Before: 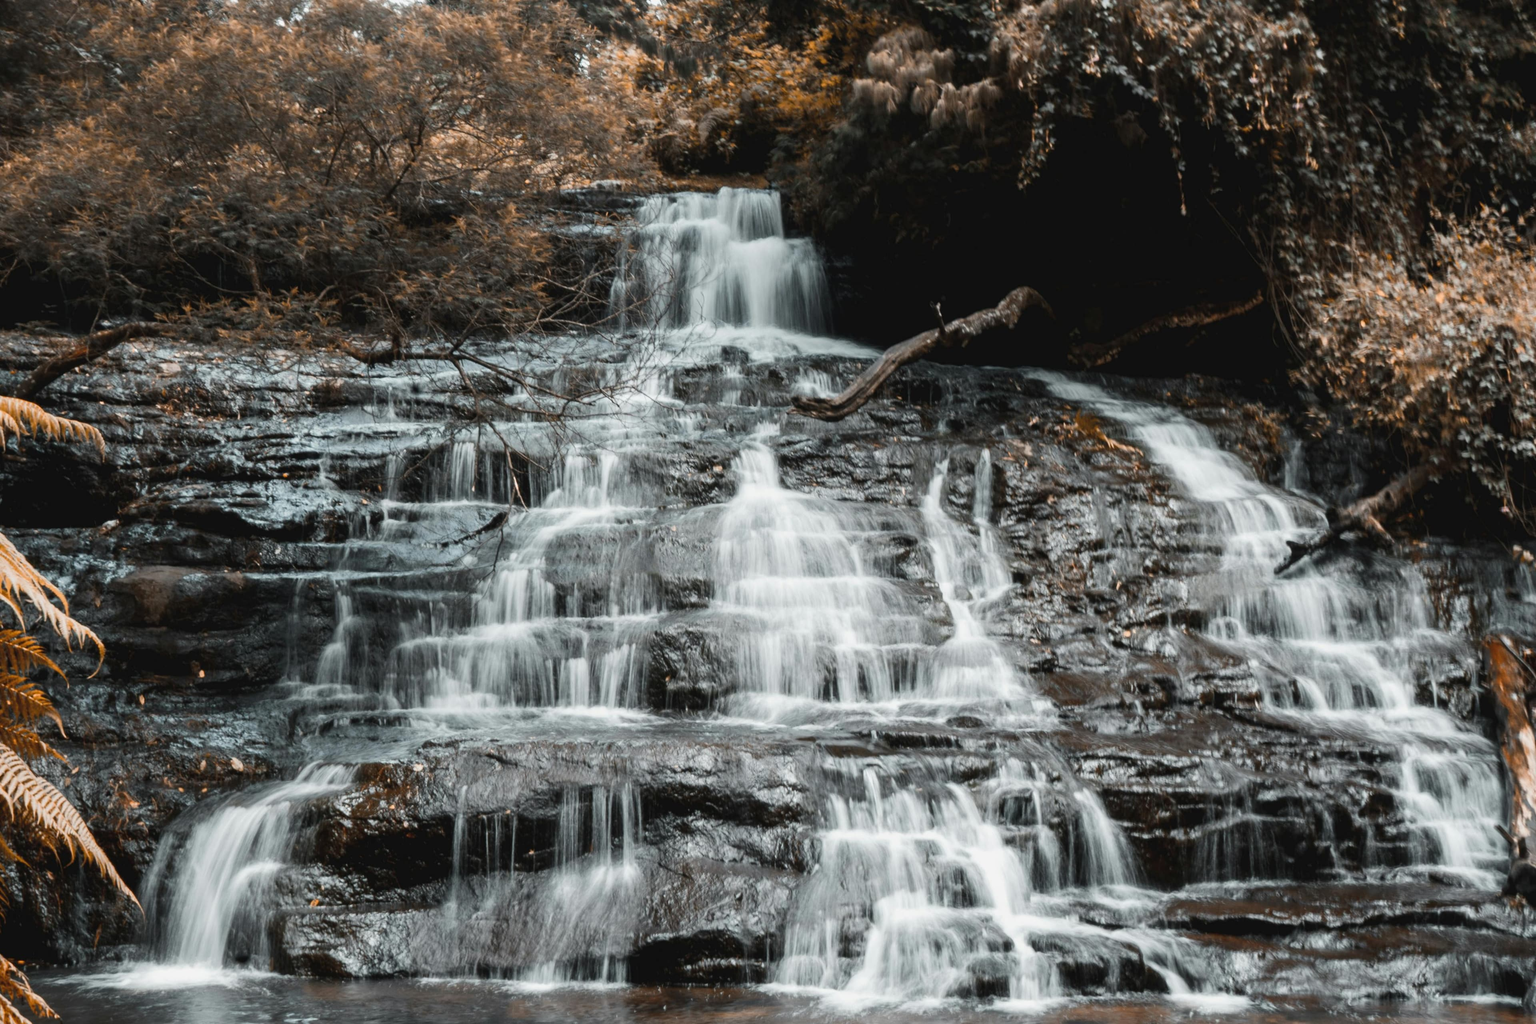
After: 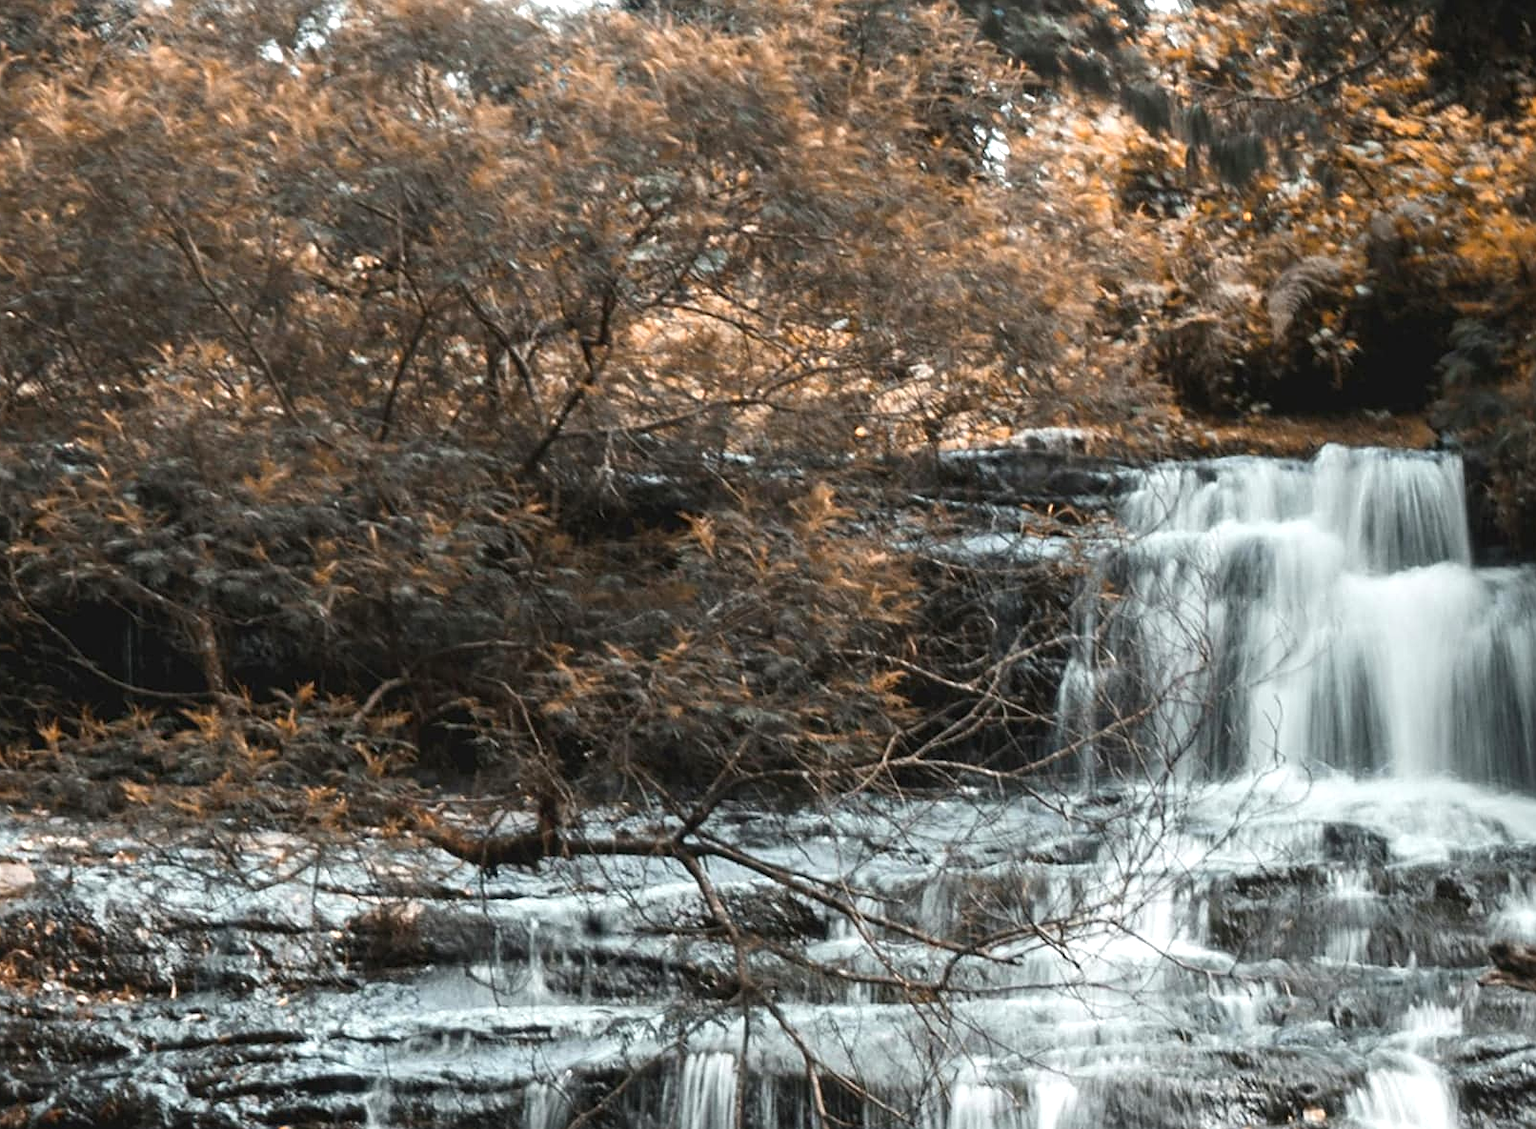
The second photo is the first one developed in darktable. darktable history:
sharpen: on, module defaults
exposure: black level correction 0, exposure 0.5 EV, compensate highlight preservation false
crop and rotate: left 10.817%, top 0.062%, right 47.194%, bottom 53.626%
